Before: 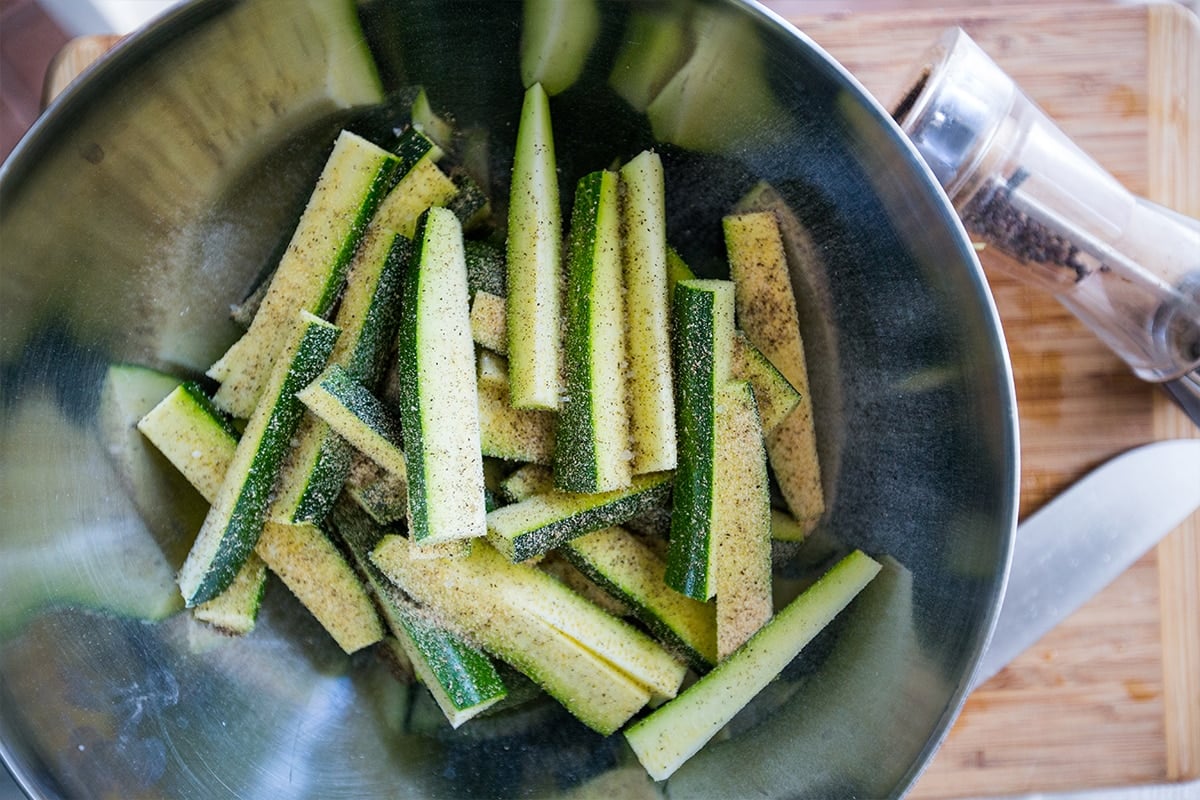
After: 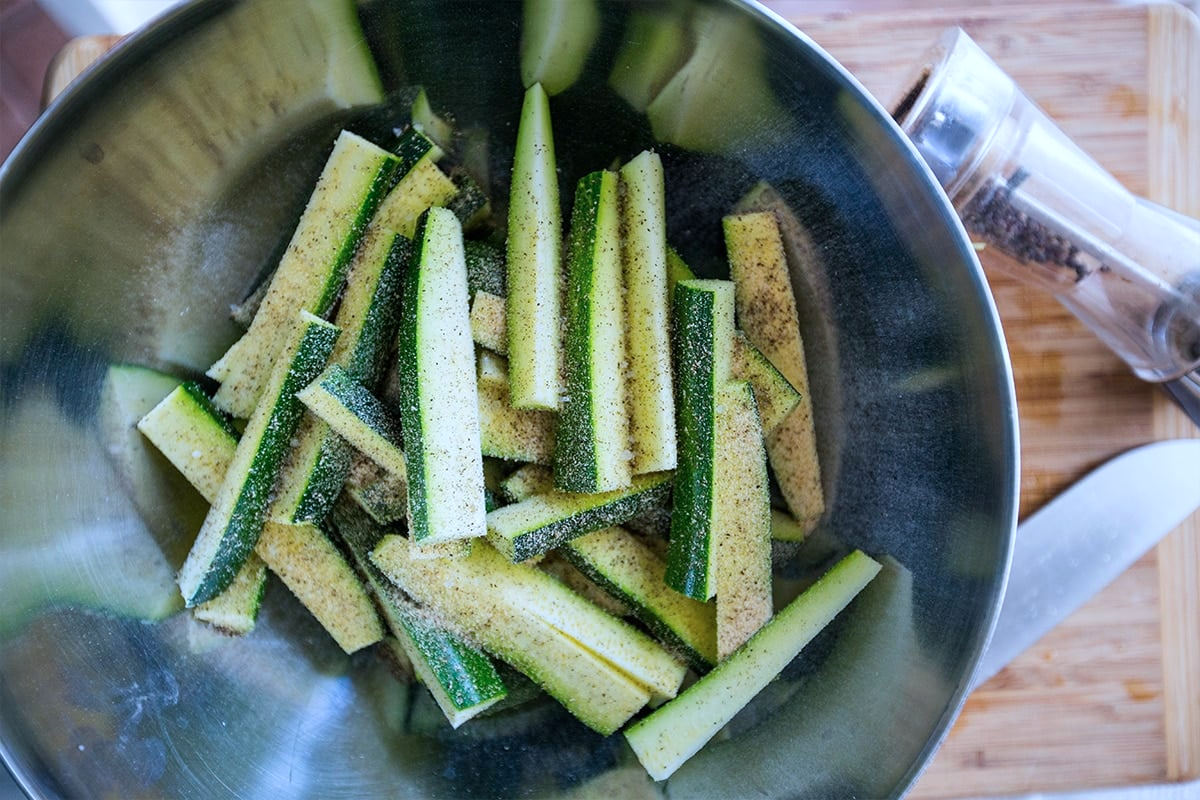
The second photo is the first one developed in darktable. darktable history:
color calibration: x 0.37, y 0.382, temperature 4319.34 K
